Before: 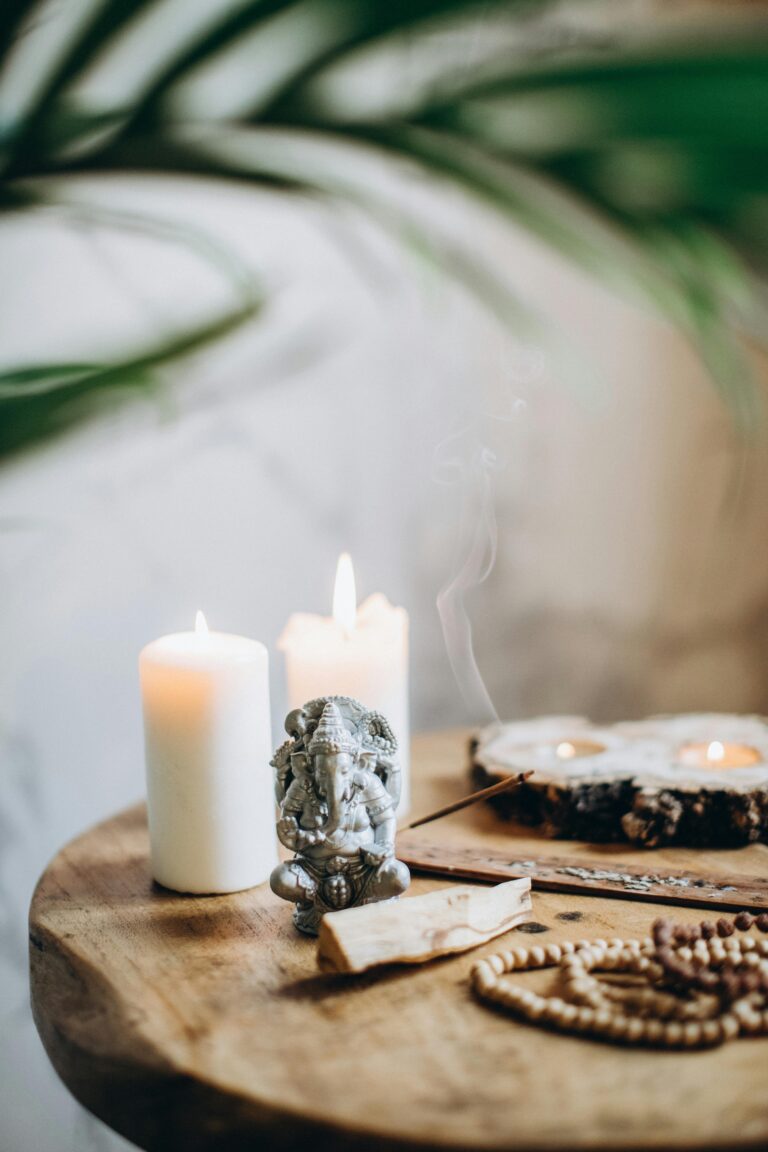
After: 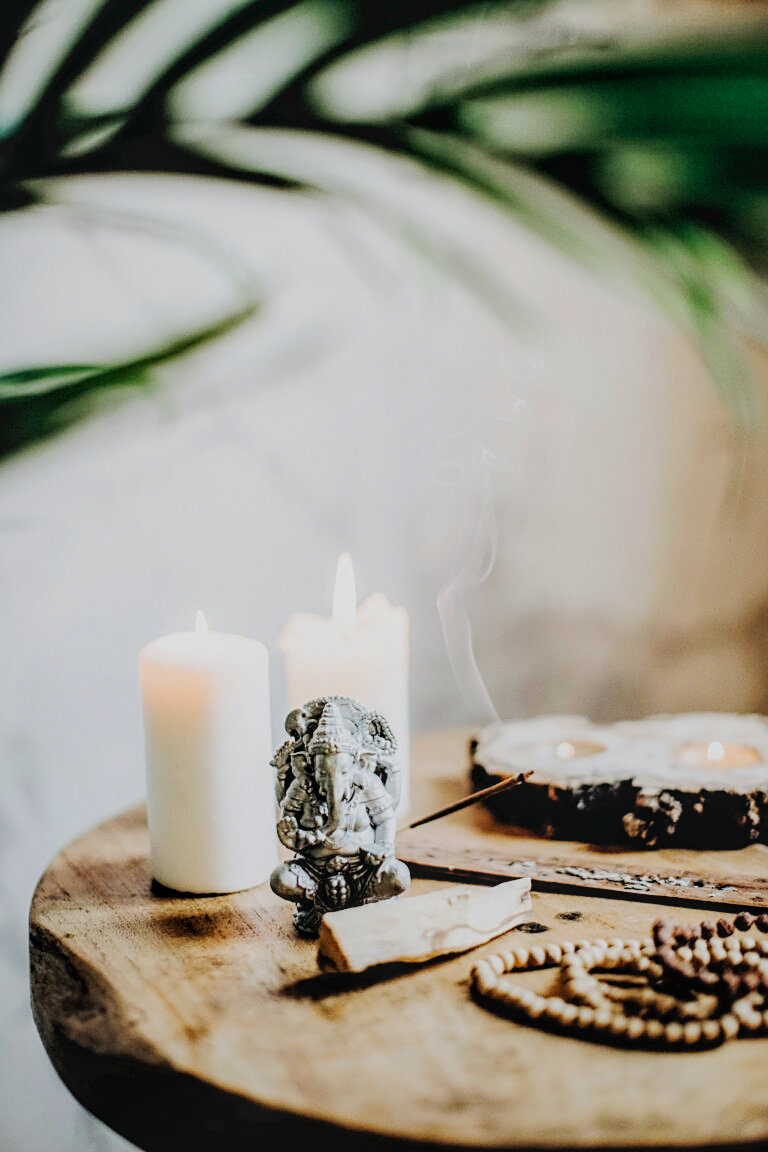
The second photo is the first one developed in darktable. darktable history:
tone curve: curves: ch0 [(0, 0) (0.003, 0.035) (0.011, 0.035) (0.025, 0.035) (0.044, 0.046) (0.069, 0.063) (0.1, 0.084) (0.136, 0.123) (0.177, 0.174) (0.224, 0.232) (0.277, 0.304) (0.335, 0.387) (0.399, 0.476) (0.468, 0.566) (0.543, 0.639) (0.623, 0.714) (0.709, 0.776) (0.801, 0.851) (0.898, 0.921) (1, 1)], preserve colors none
filmic rgb: black relative exposure -4.29 EV, white relative exposure 4.56 EV, hardness 2.38, contrast 1.053
local contrast: on, module defaults
sharpen: on, module defaults
